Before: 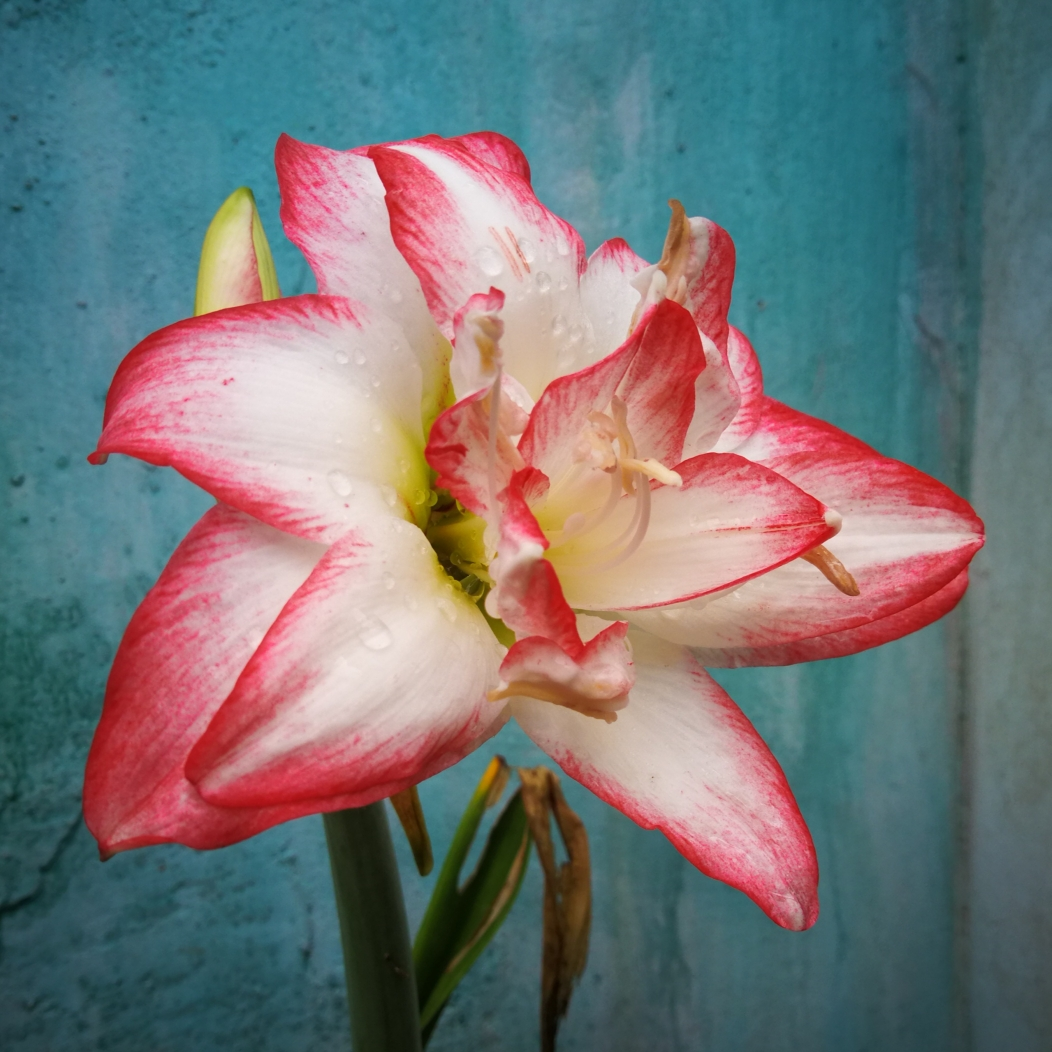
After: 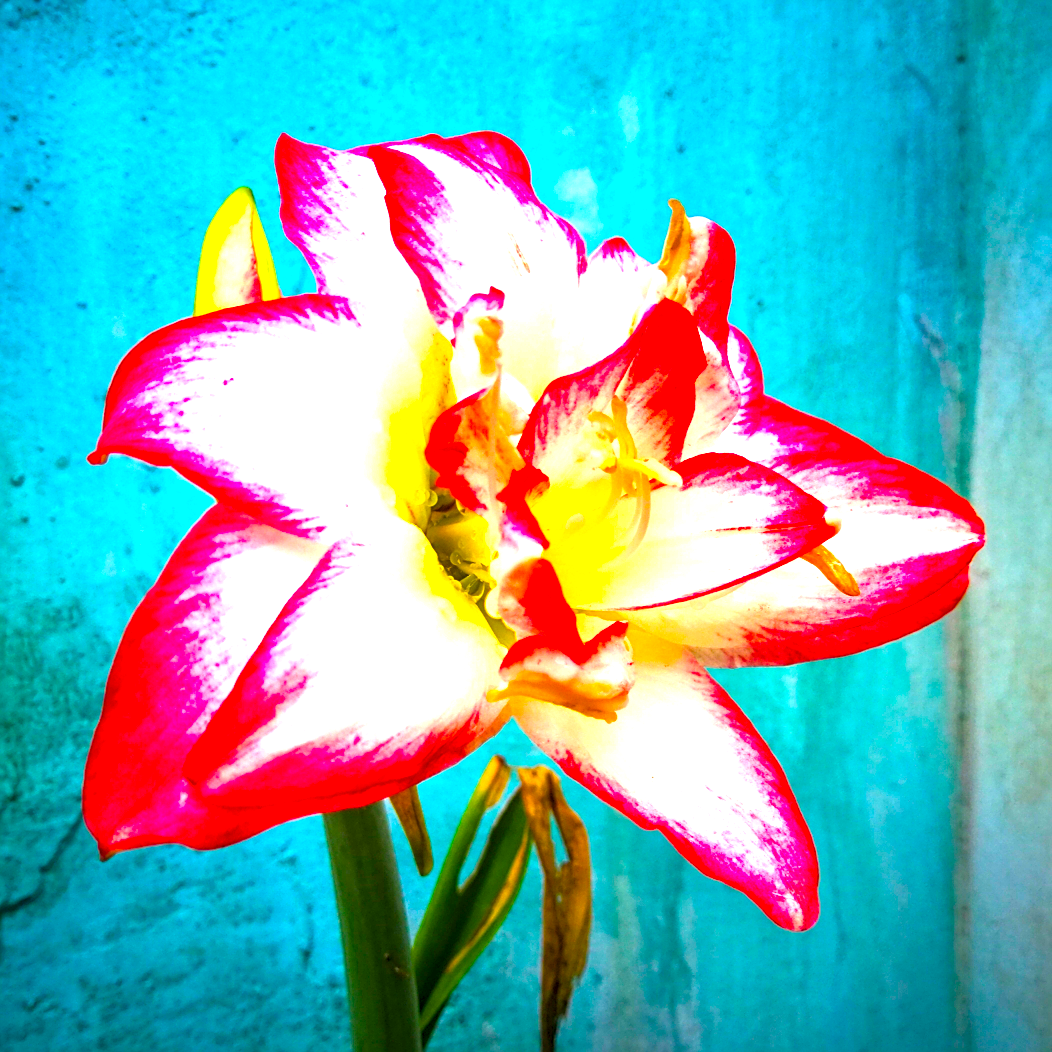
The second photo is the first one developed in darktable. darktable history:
local contrast: detail 130%
sharpen: on, module defaults
exposure: black level correction 0, exposure 1.626 EV, compensate exposure bias true, compensate highlight preservation false
color balance rgb: shadows lift › chroma 2.018%, shadows lift › hue 217.8°, perceptual saturation grading › global saturation 99.012%, global vibrance 20.914%
contrast brightness saturation: saturation 0.129
